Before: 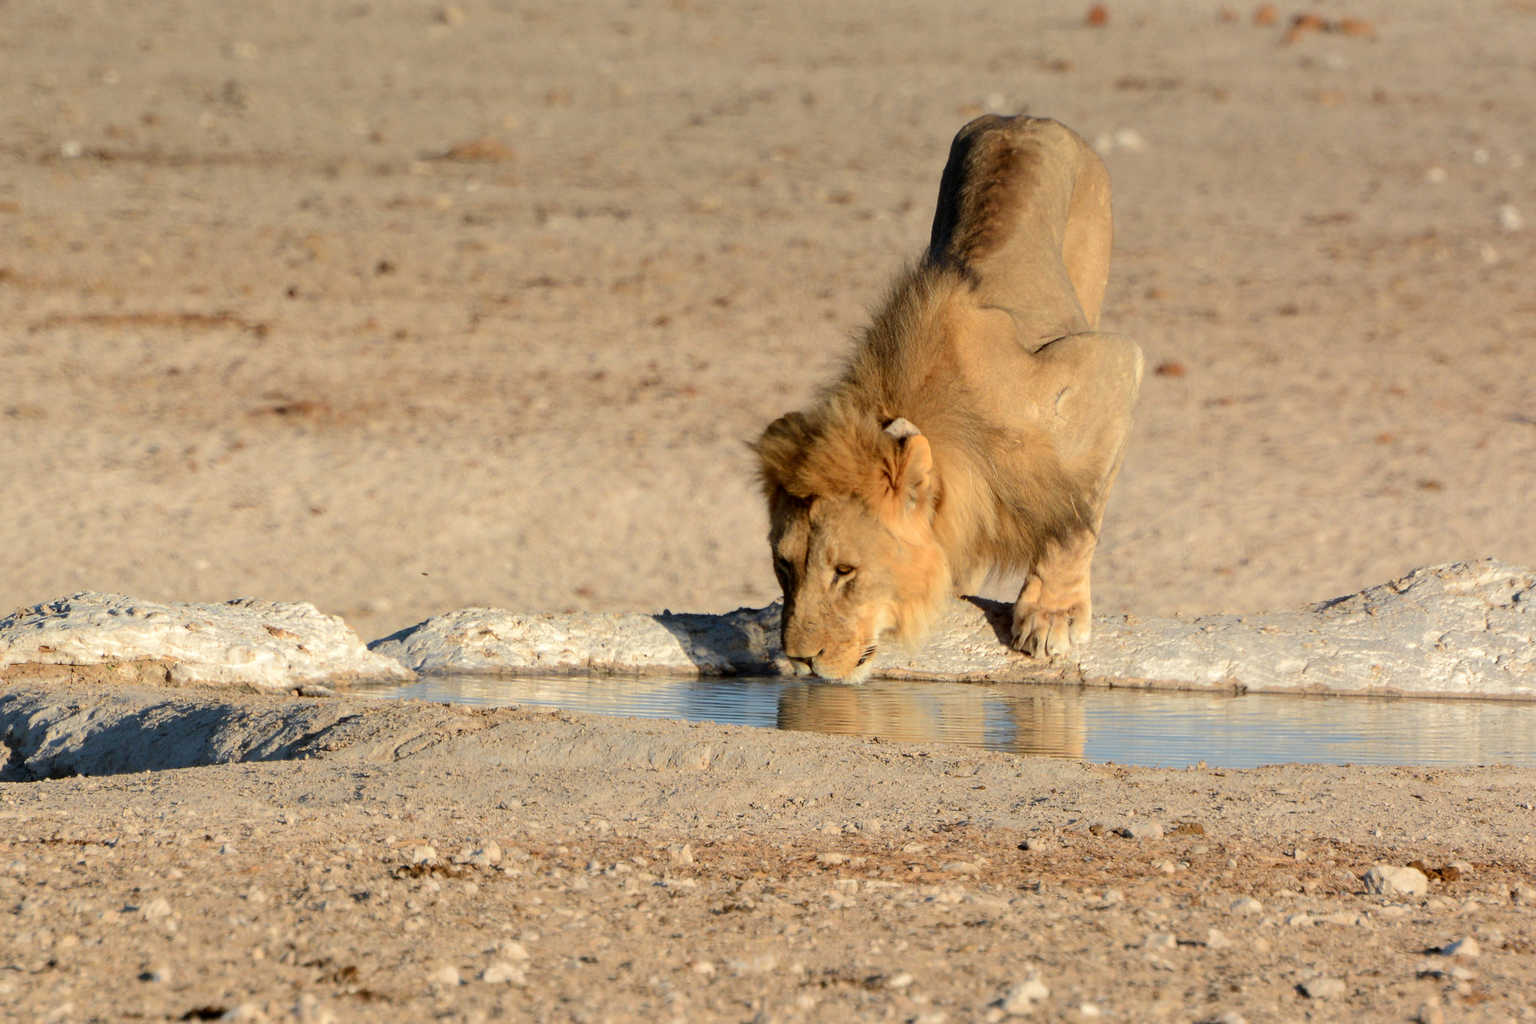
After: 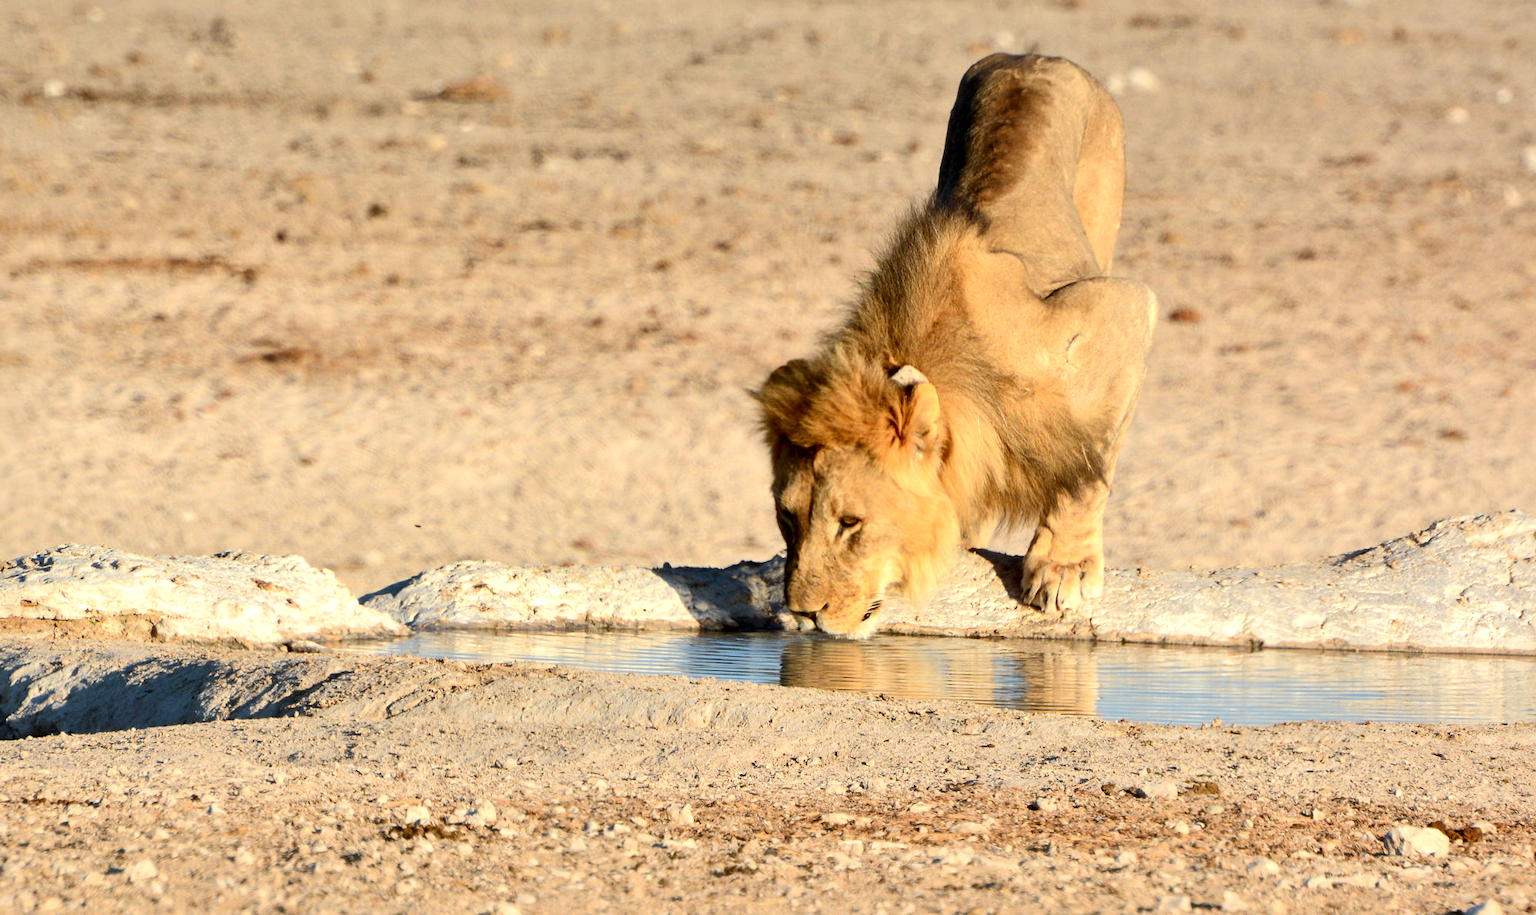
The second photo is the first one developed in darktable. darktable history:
contrast brightness saturation: contrast 0.196, brightness 0.155, saturation 0.22
crop: left 1.262%, top 6.202%, right 1.481%, bottom 6.873%
local contrast: mode bilateral grid, contrast 25, coarseness 60, detail 152%, midtone range 0.2
